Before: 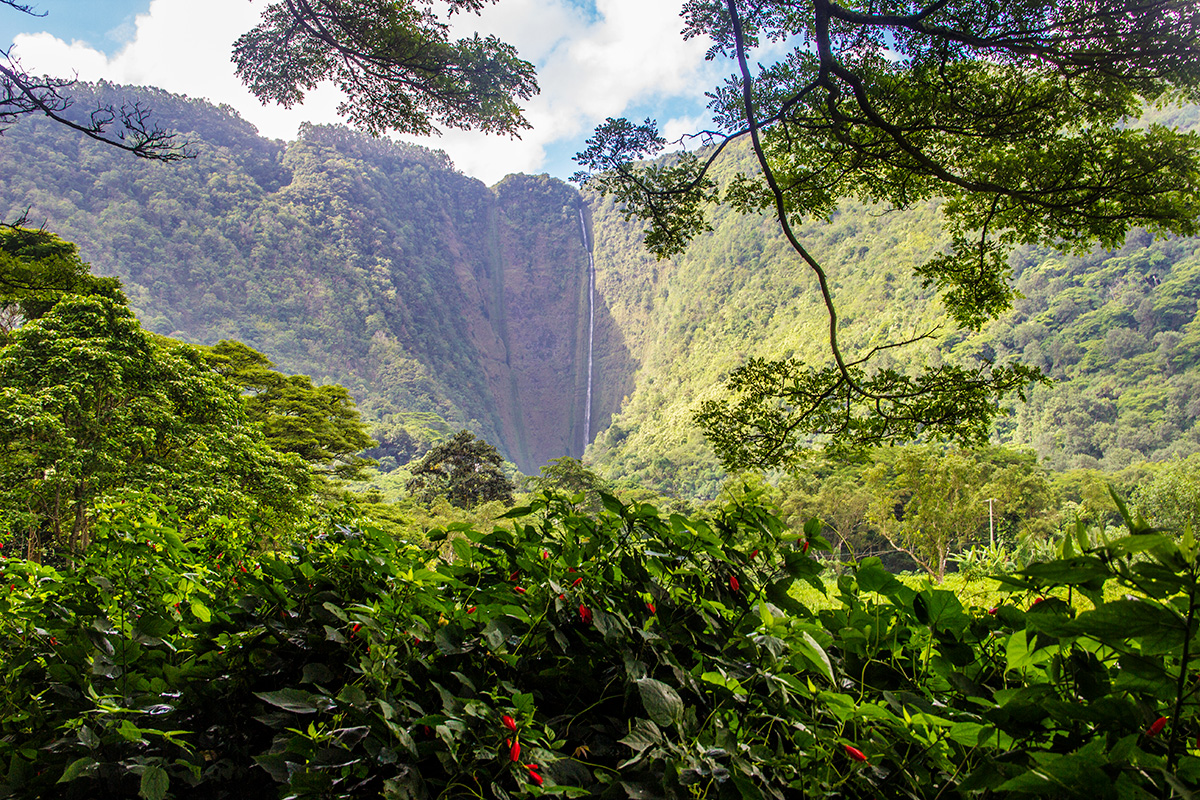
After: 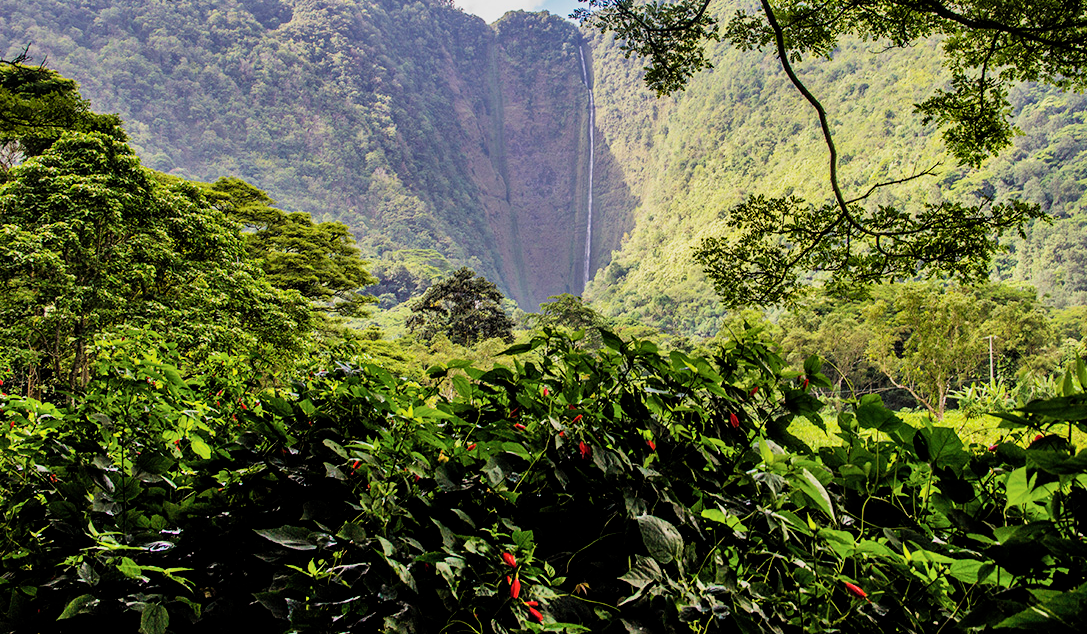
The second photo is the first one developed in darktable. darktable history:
filmic rgb: middle gray luminance 12.93%, black relative exposure -10.21 EV, white relative exposure 3.47 EV, target black luminance 0%, hardness 5.66, latitude 45.01%, contrast 1.215, highlights saturation mix 4.98%, shadows ↔ highlights balance 26.62%
shadows and highlights: radius 109.63, shadows 41.38, highlights -72.88, low approximation 0.01, soften with gaussian
crop: top 20.418%, right 9.351%, bottom 0.259%
